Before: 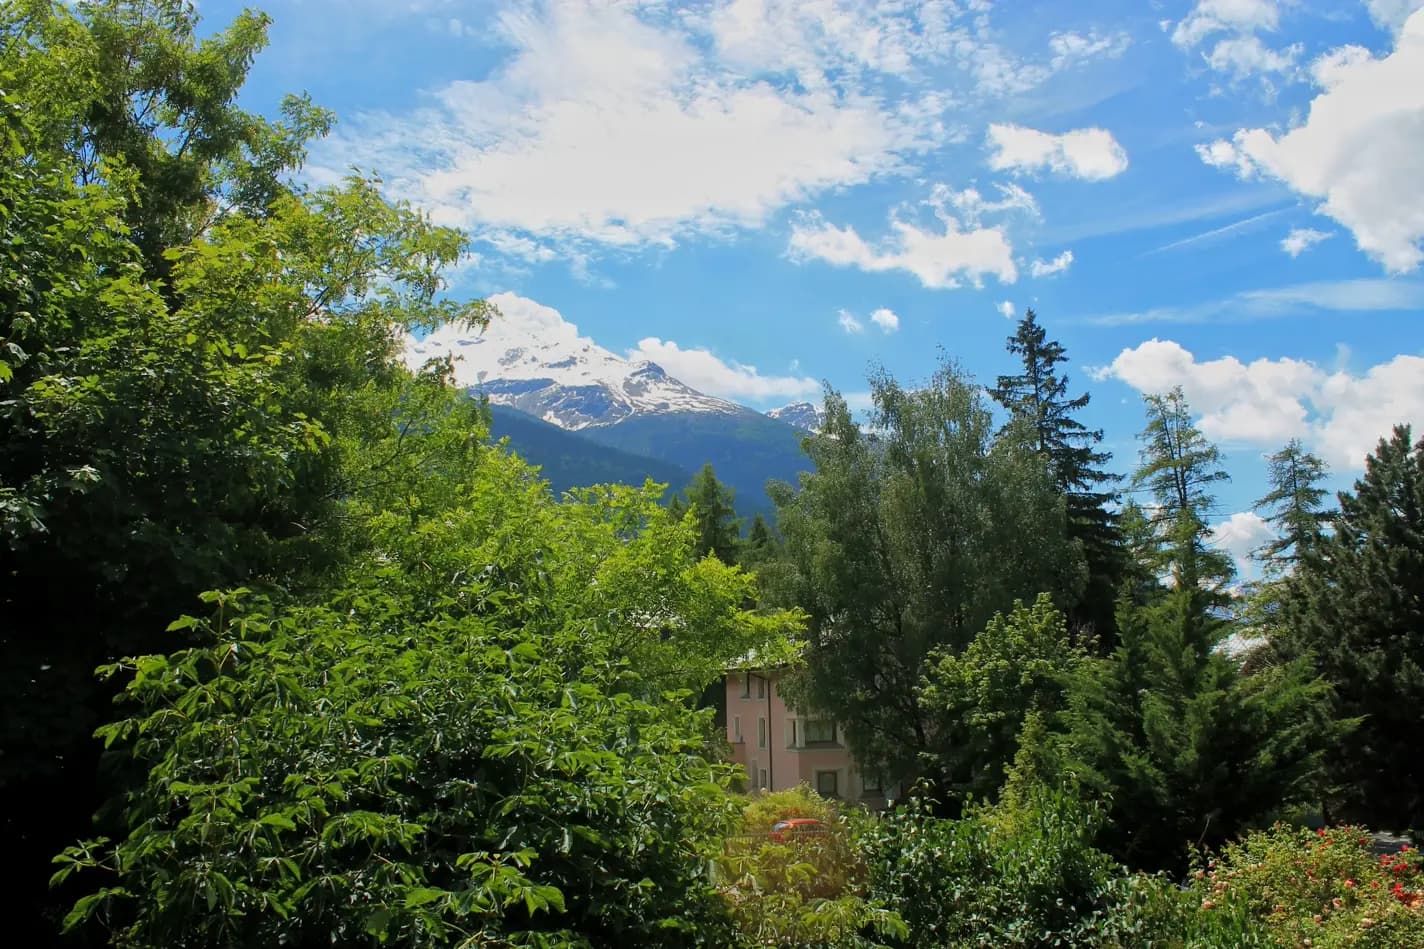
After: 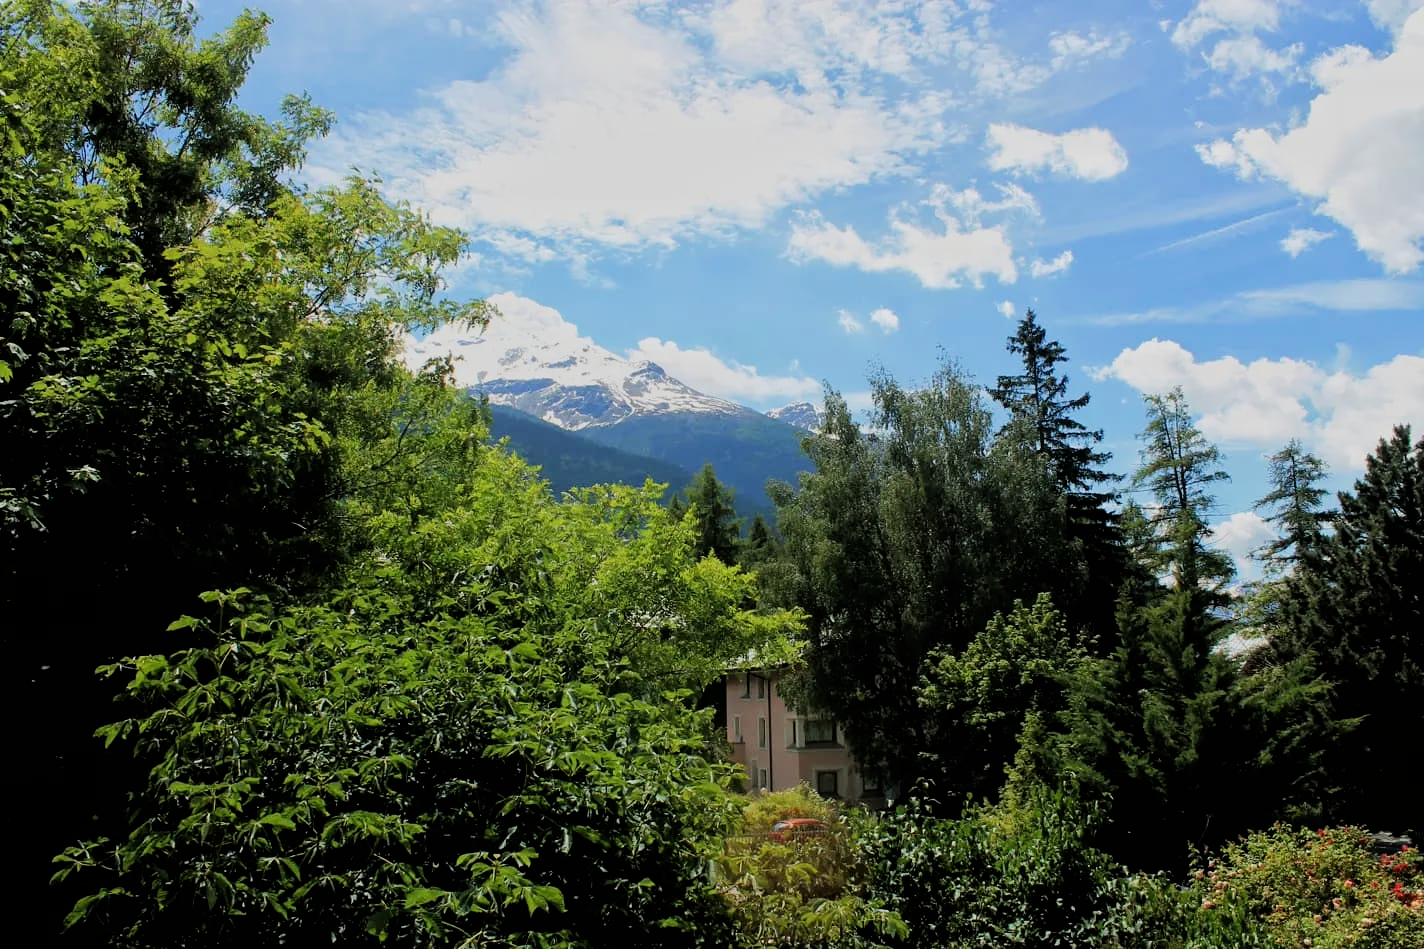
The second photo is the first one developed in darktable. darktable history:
filmic rgb: black relative exposure -5.01 EV, white relative exposure 3.55 EV, hardness 3.16, contrast 1.301, highlights saturation mix -48.88%
